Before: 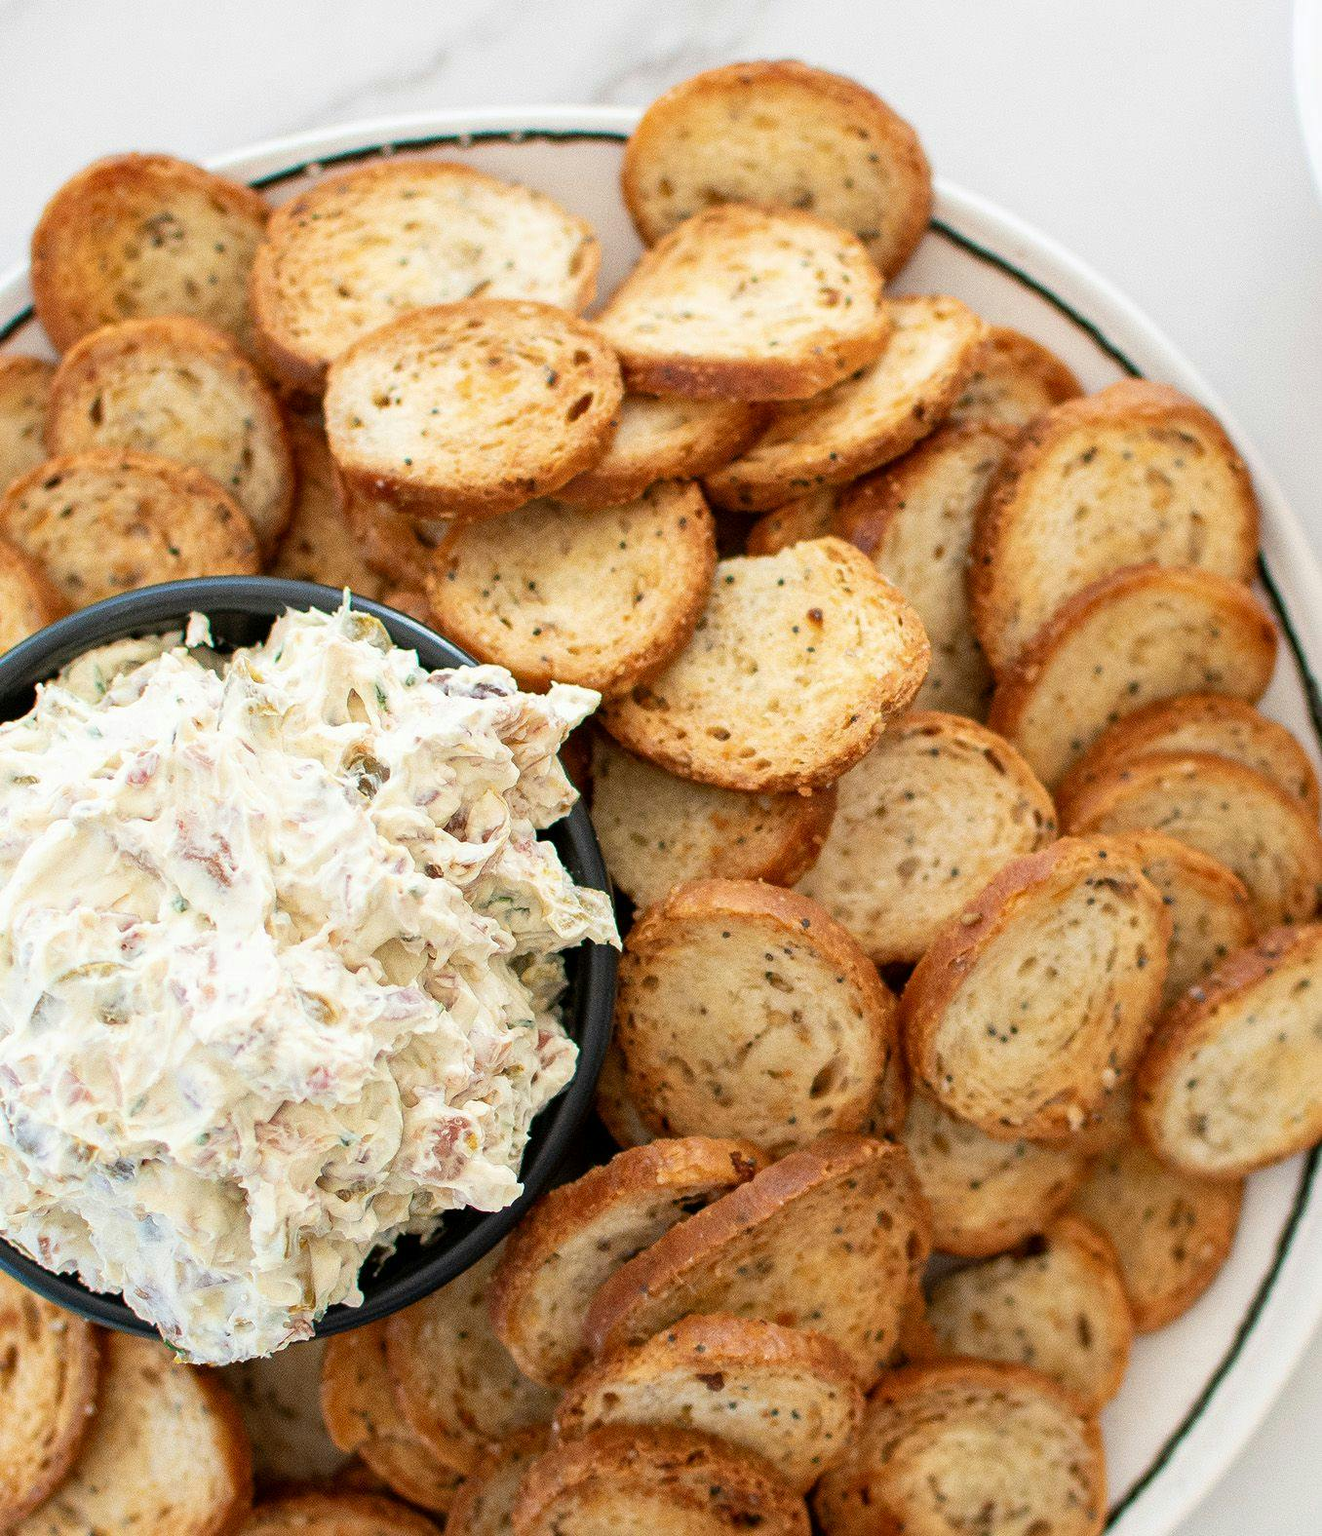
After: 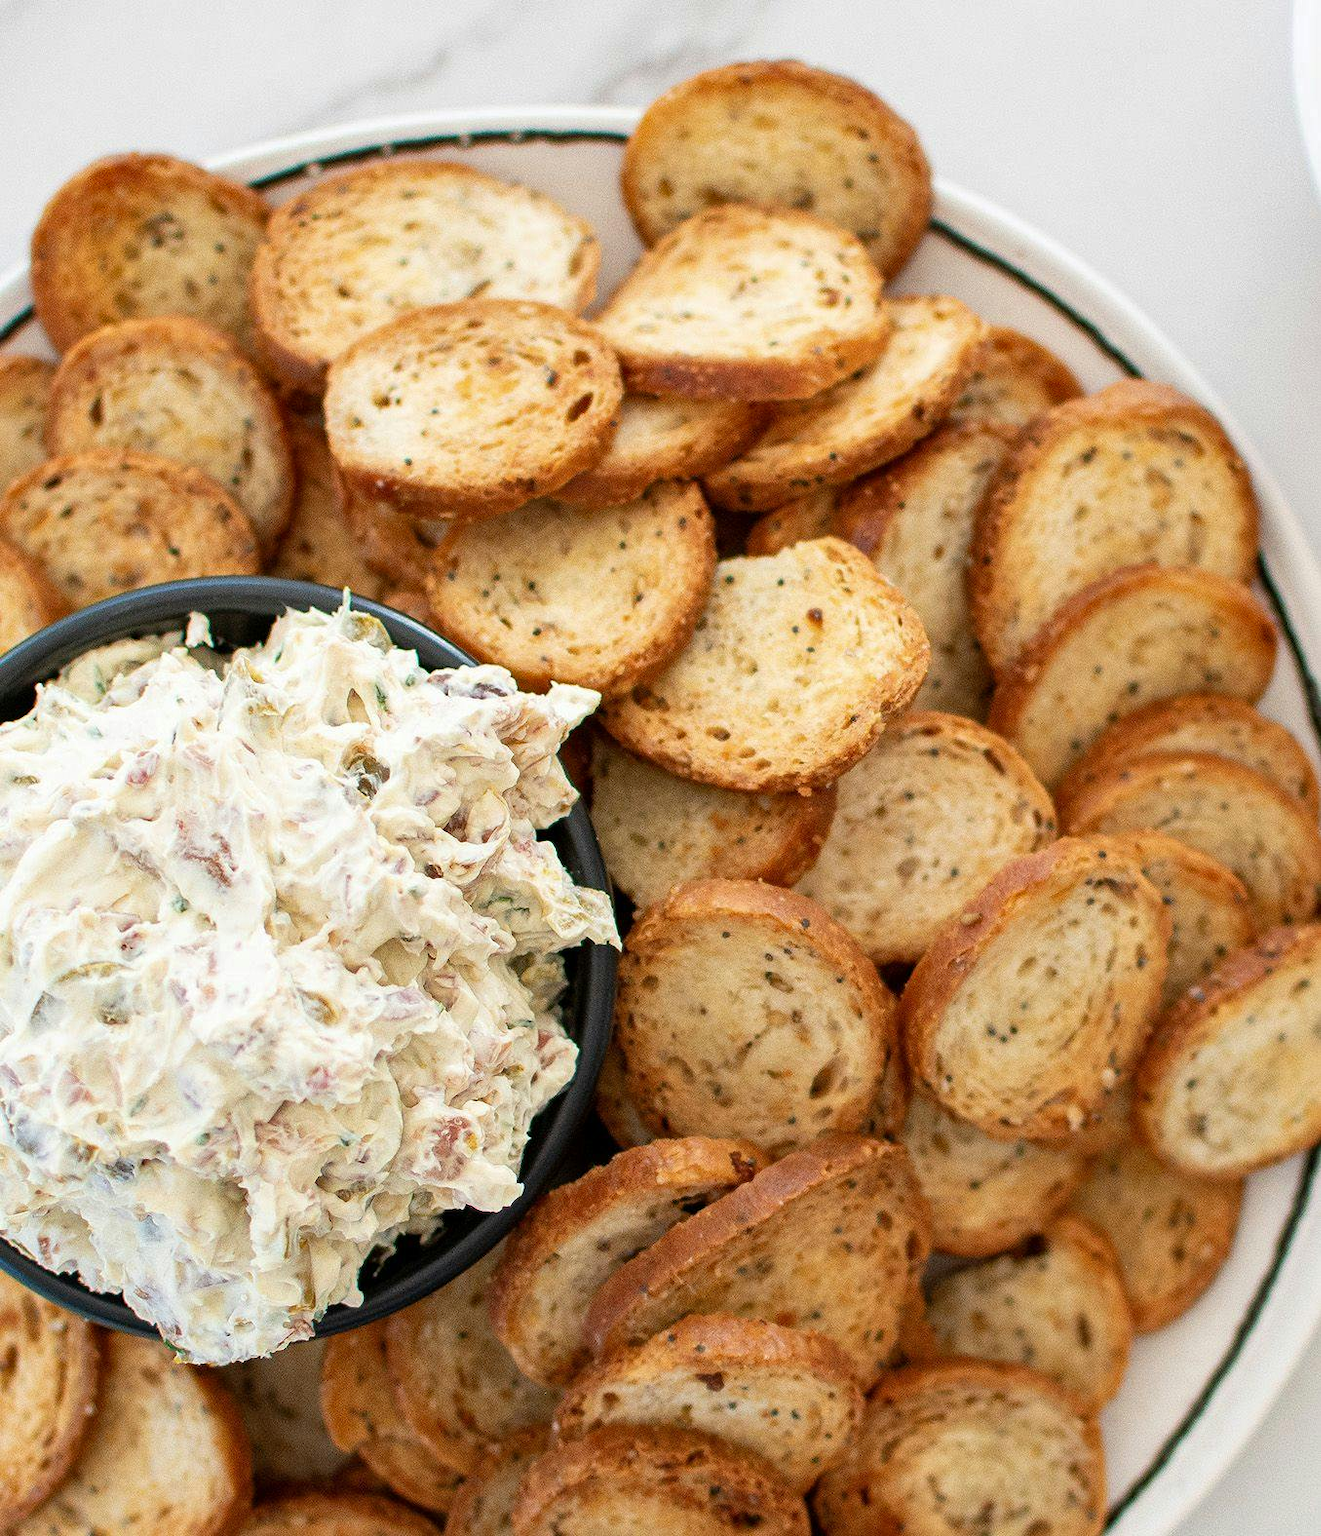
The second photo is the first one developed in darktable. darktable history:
shadows and highlights: radius 128.24, shadows 30.37, highlights -31.22, low approximation 0.01, soften with gaussian
